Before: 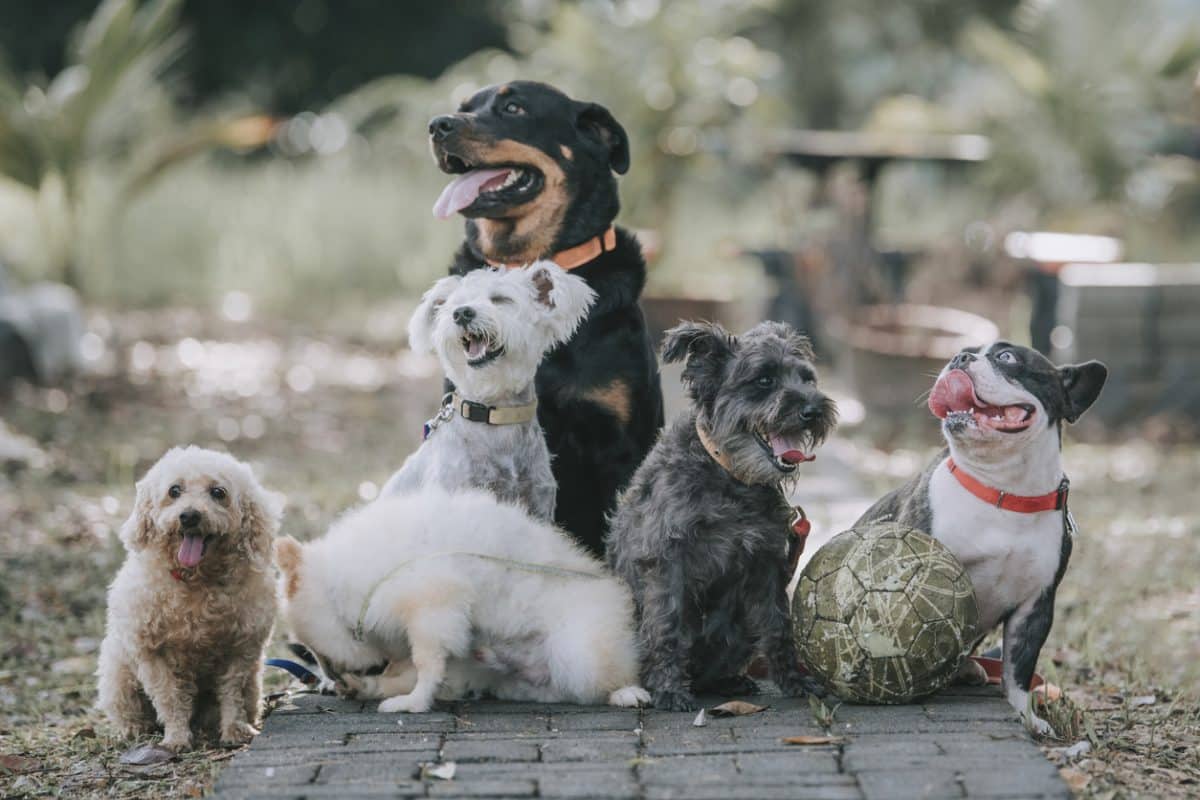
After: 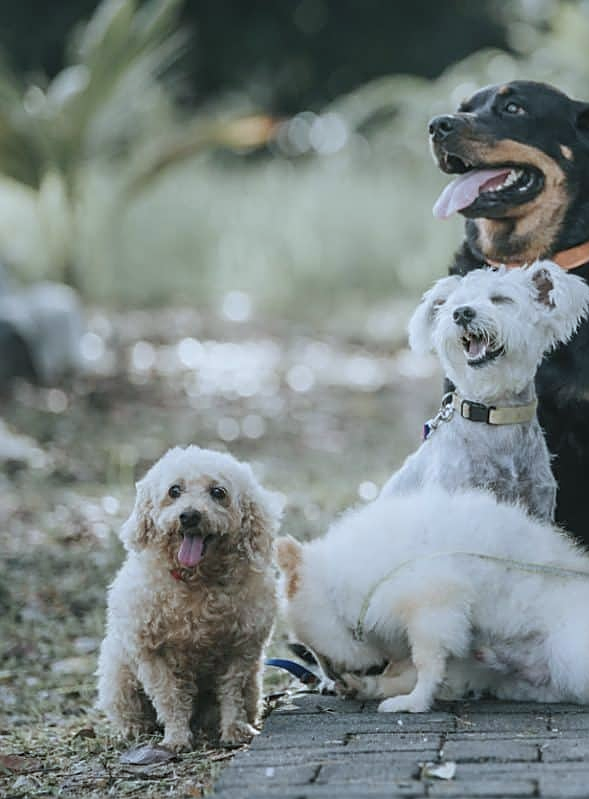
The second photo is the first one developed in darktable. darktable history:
sharpen: on, module defaults
crop and rotate: left 0%, top 0%, right 50.845%
white balance: red 0.925, blue 1.046
